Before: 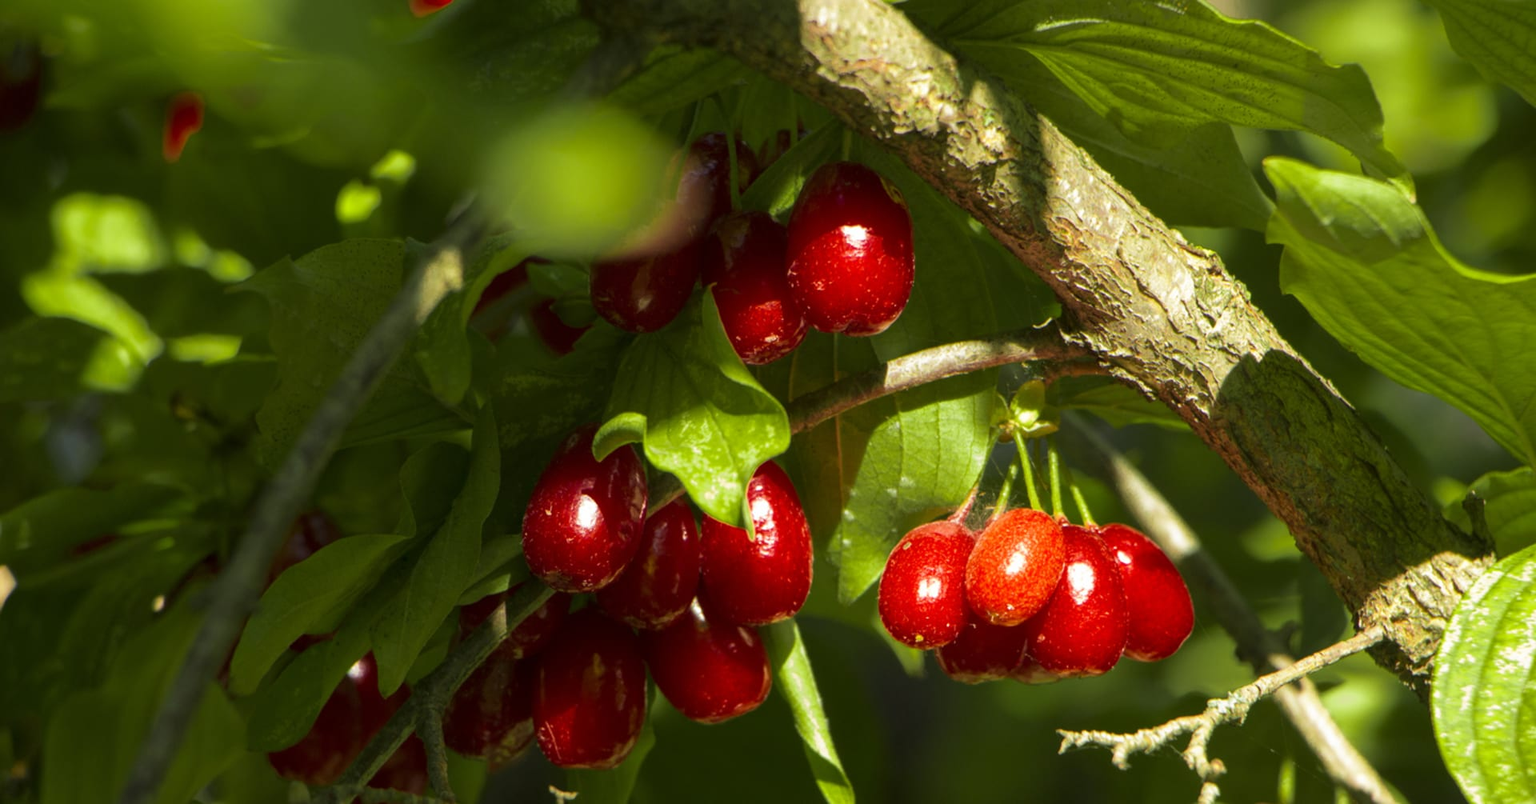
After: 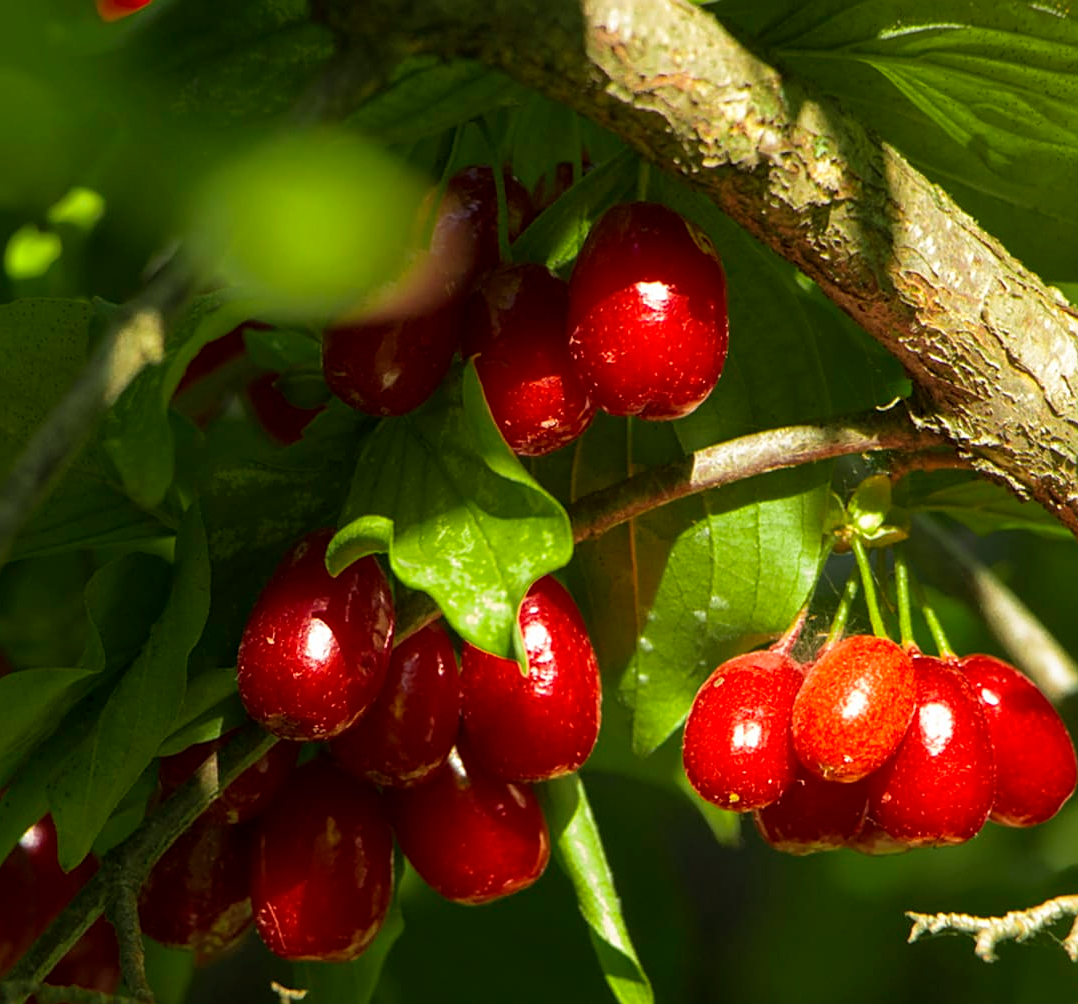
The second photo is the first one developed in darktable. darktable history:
crop: left 21.665%, right 22.139%, bottom 0.001%
sharpen: on, module defaults
